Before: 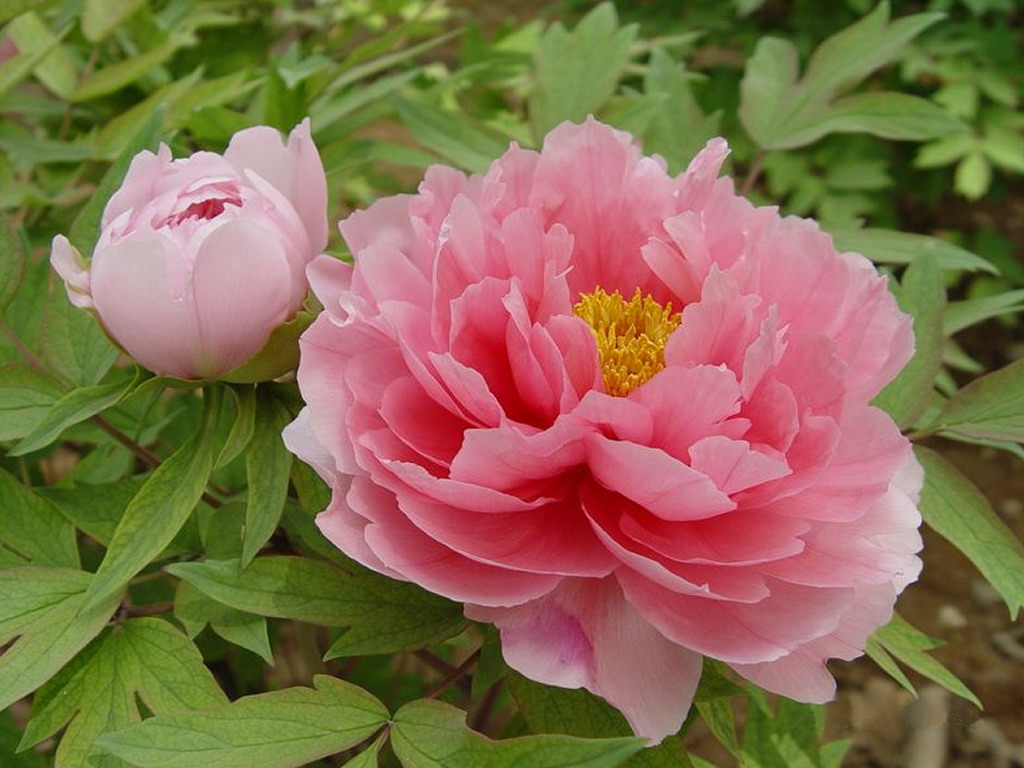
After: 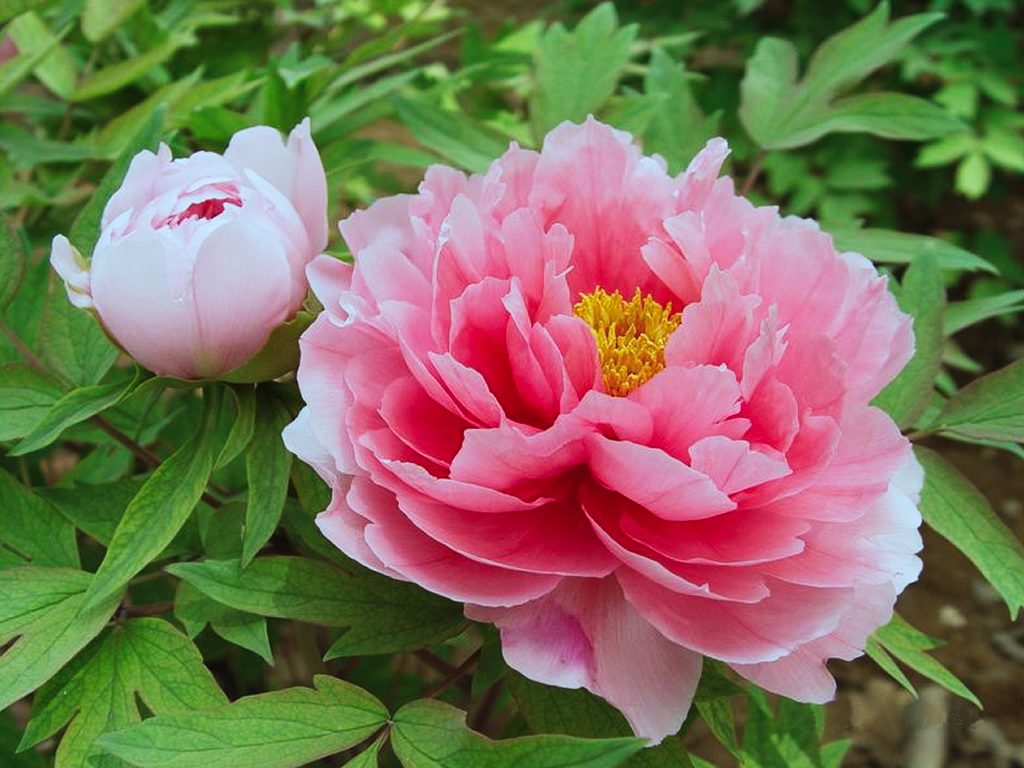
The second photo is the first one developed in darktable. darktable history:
tone curve: curves: ch0 [(0, 0) (0.003, 0.003) (0.011, 0.012) (0.025, 0.023) (0.044, 0.04) (0.069, 0.056) (0.1, 0.082) (0.136, 0.107) (0.177, 0.144) (0.224, 0.186) (0.277, 0.237) (0.335, 0.297) (0.399, 0.37) (0.468, 0.465) (0.543, 0.567) (0.623, 0.68) (0.709, 0.782) (0.801, 0.86) (0.898, 0.924) (1, 1)], preserve colors none
color correction: highlights a* -11.71, highlights b* -15.58
